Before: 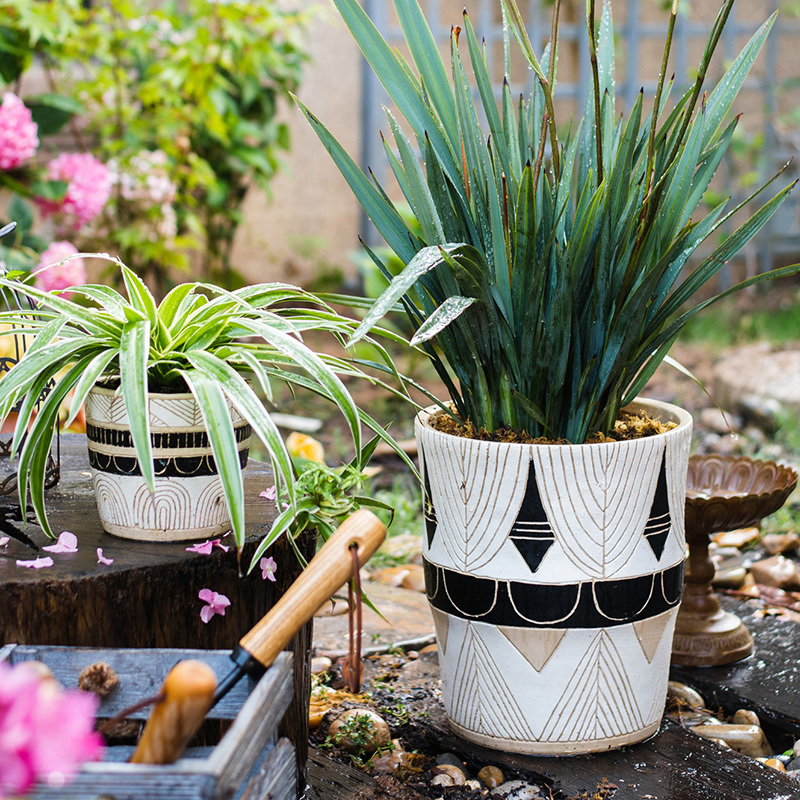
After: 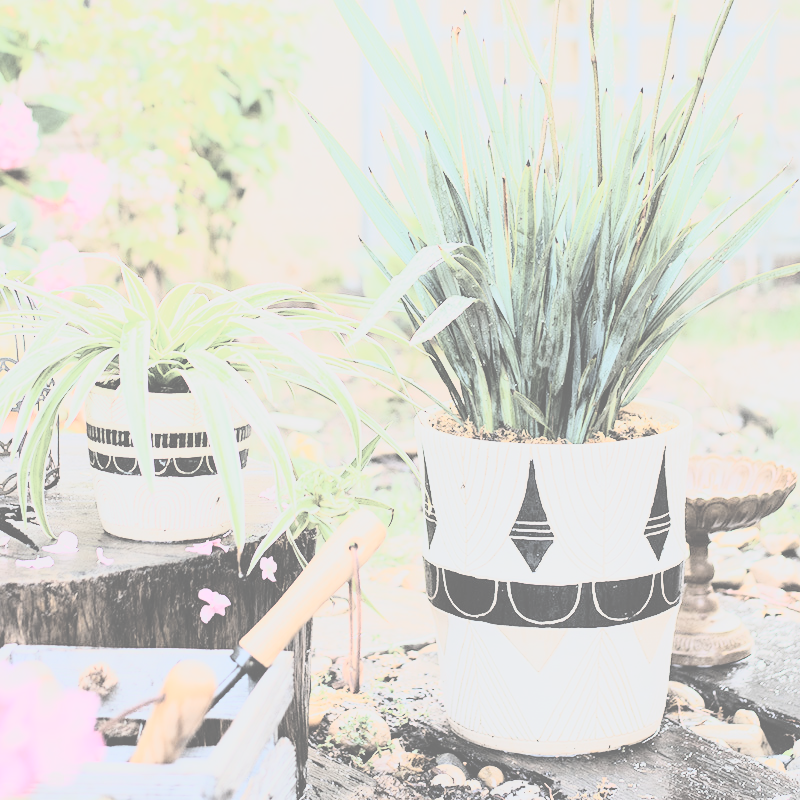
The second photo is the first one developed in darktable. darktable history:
exposure: black level correction 0.001, exposure 1.84 EV, compensate highlight preservation false
rgb curve: curves: ch0 [(0, 0) (0.21, 0.15) (0.24, 0.21) (0.5, 0.75) (0.75, 0.96) (0.89, 0.99) (1, 1)]; ch1 [(0, 0.02) (0.21, 0.13) (0.25, 0.2) (0.5, 0.67) (0.75, 0.9) (0.89, 0.97) (1, 1)]; ch2 [(0, 0.02) (0.21, 0.13) (0.25, 0.2) (0.5, 0.67) (0.75, 0.9) (0.89, 0.97) (1, 1)], compensate middle gray true
contrast brightness saturation: contrast -0.32, brightness 0.75, saturation -0.78
